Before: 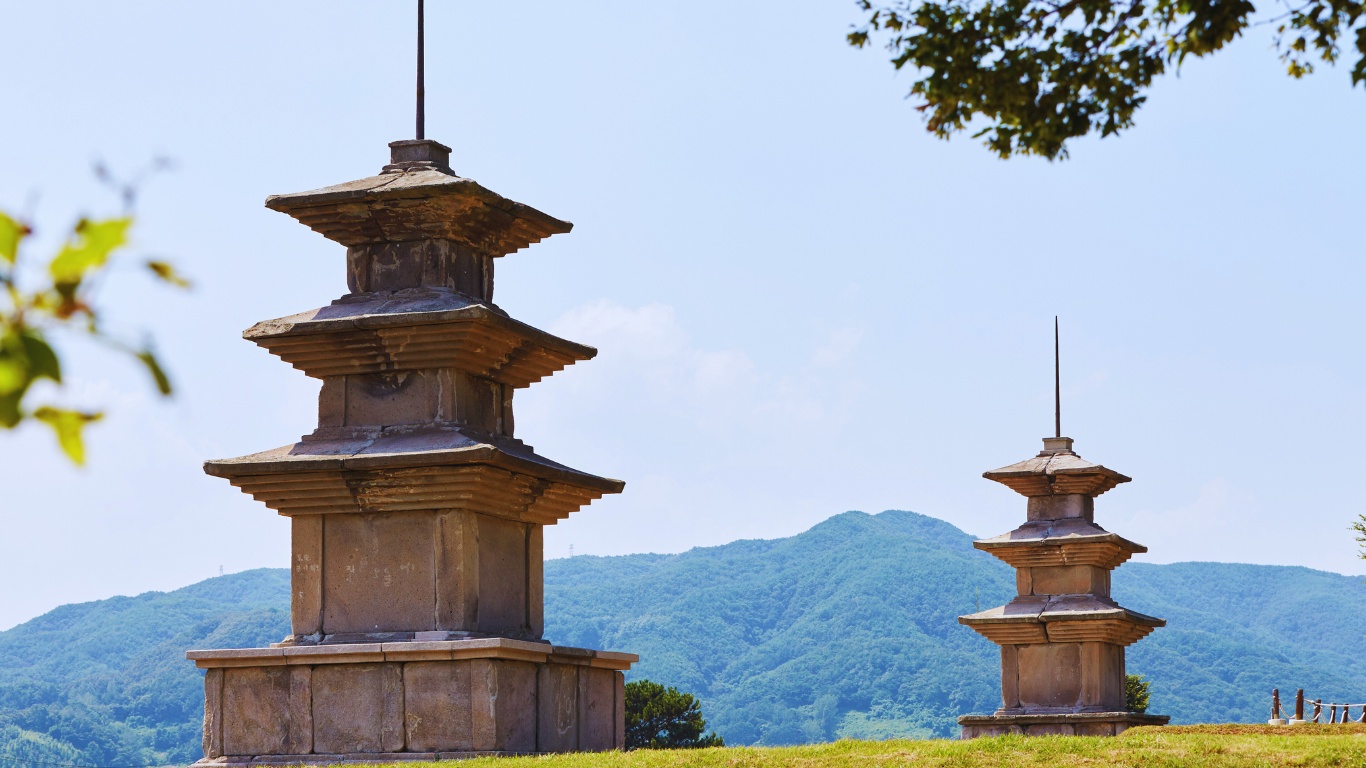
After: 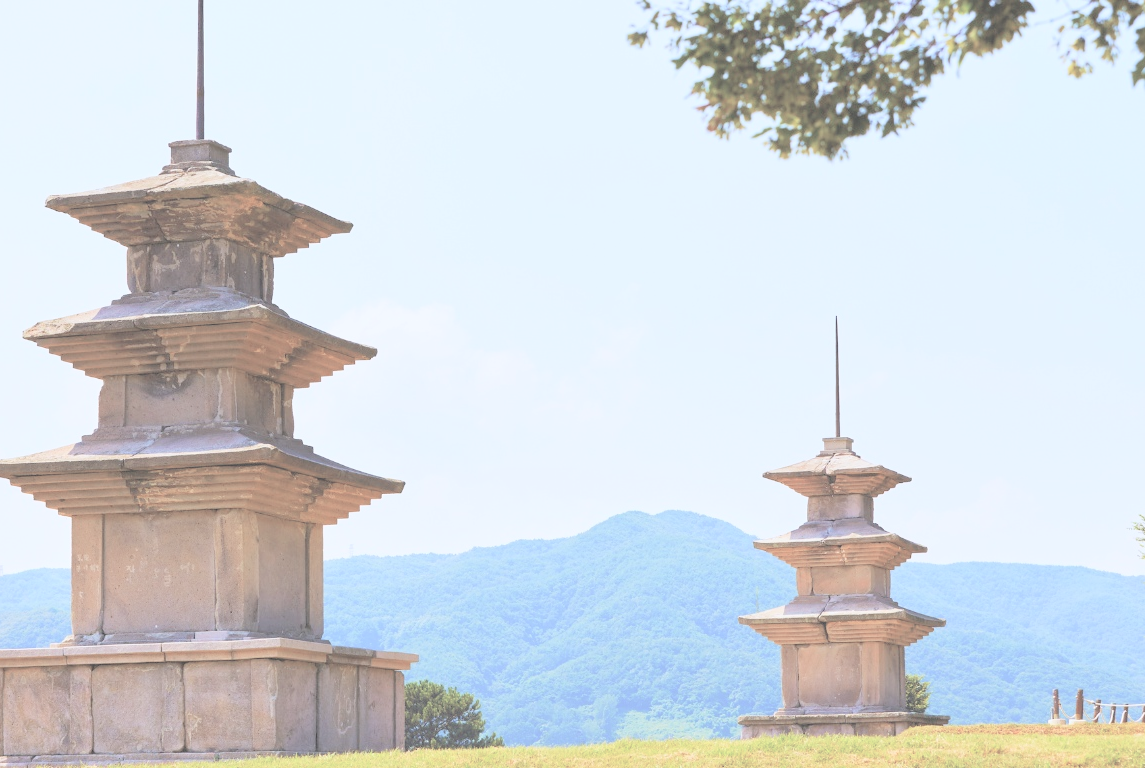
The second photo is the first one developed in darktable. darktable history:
contrast brightness saturation: brightness 1
color balance: input saturation 100.43%, contrast fulcrum 14.22%, output saturation 70.41%
crop: left 16.145%
